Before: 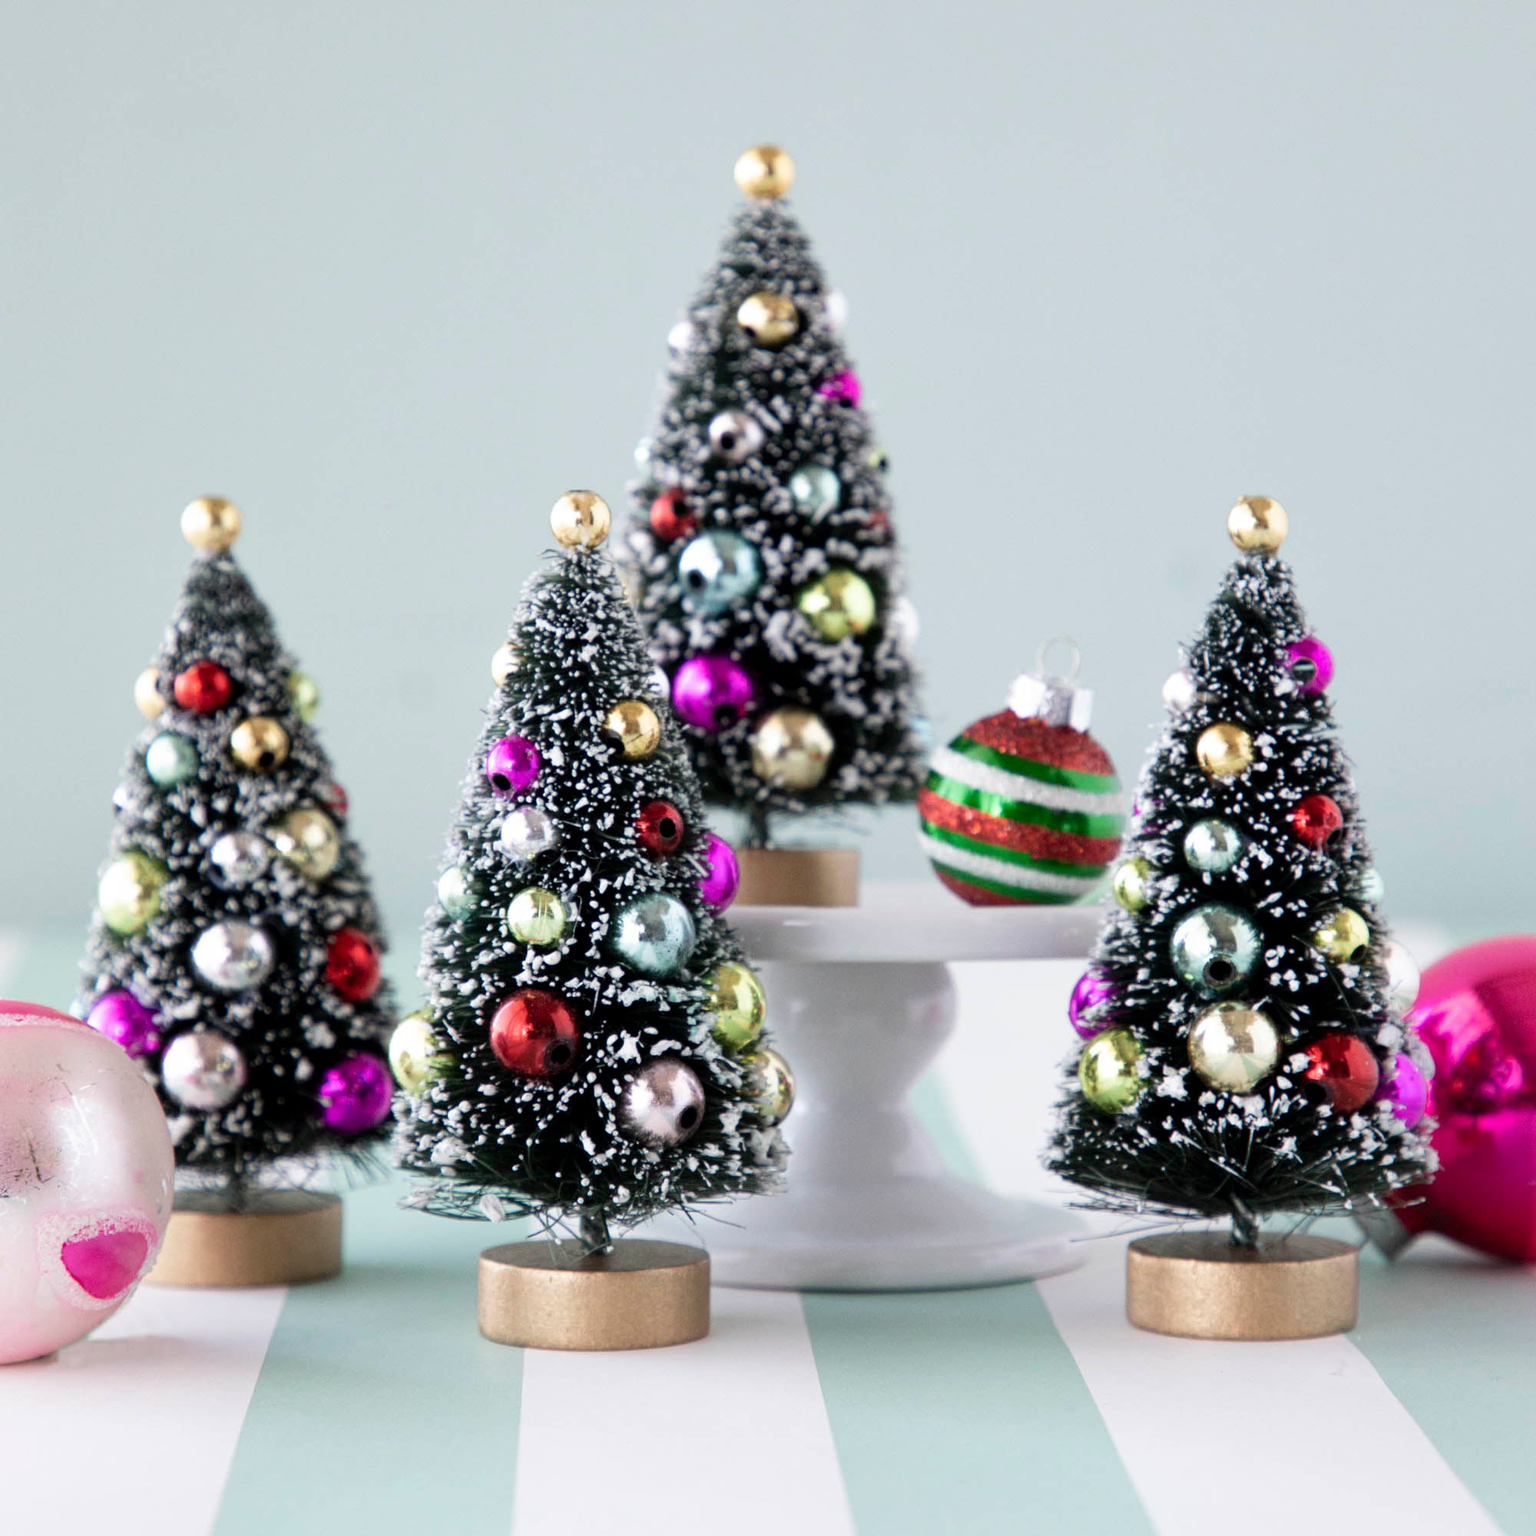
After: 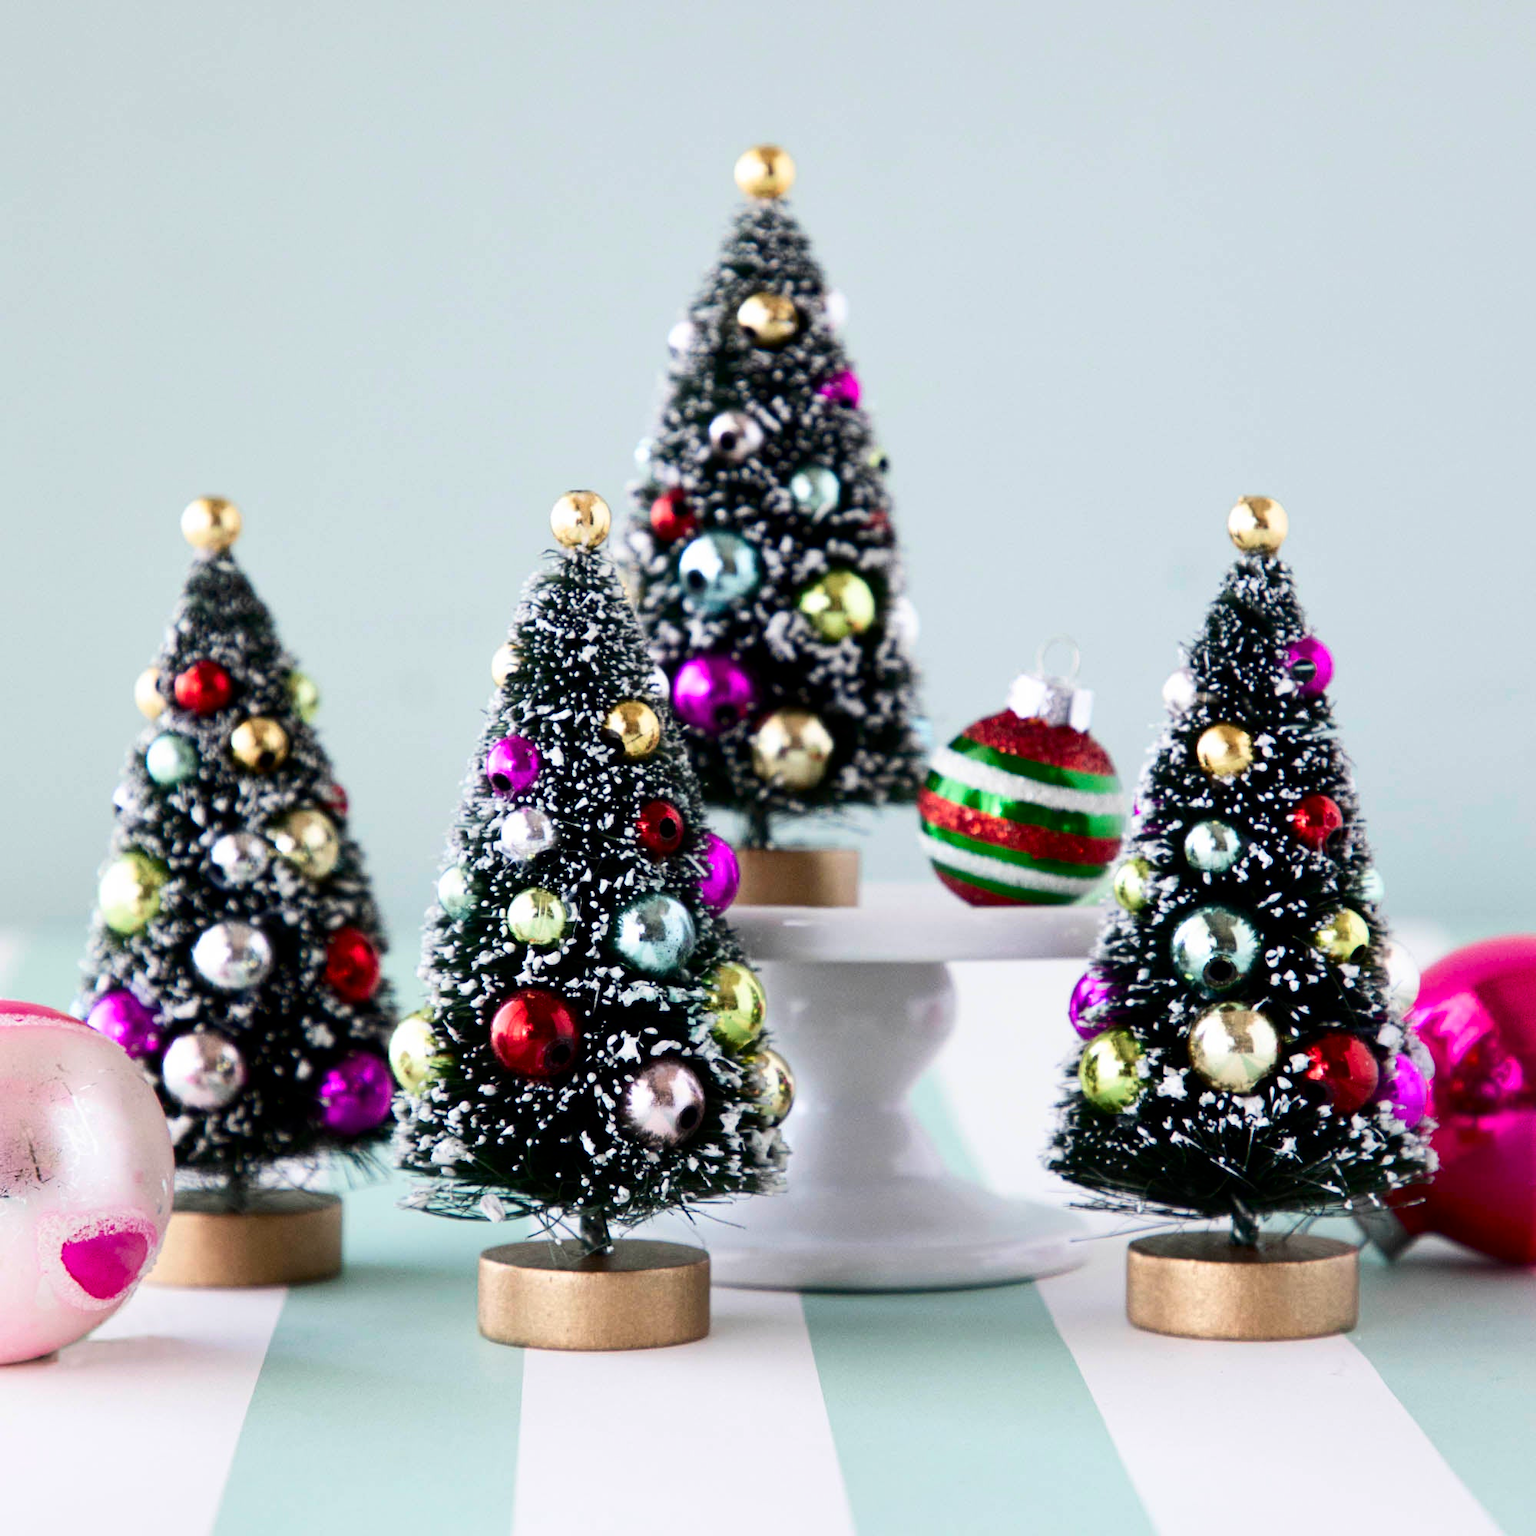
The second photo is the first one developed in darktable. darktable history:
contrast brightness saturation: contrast 0.19, brightness -0.101, saturation 0.209
